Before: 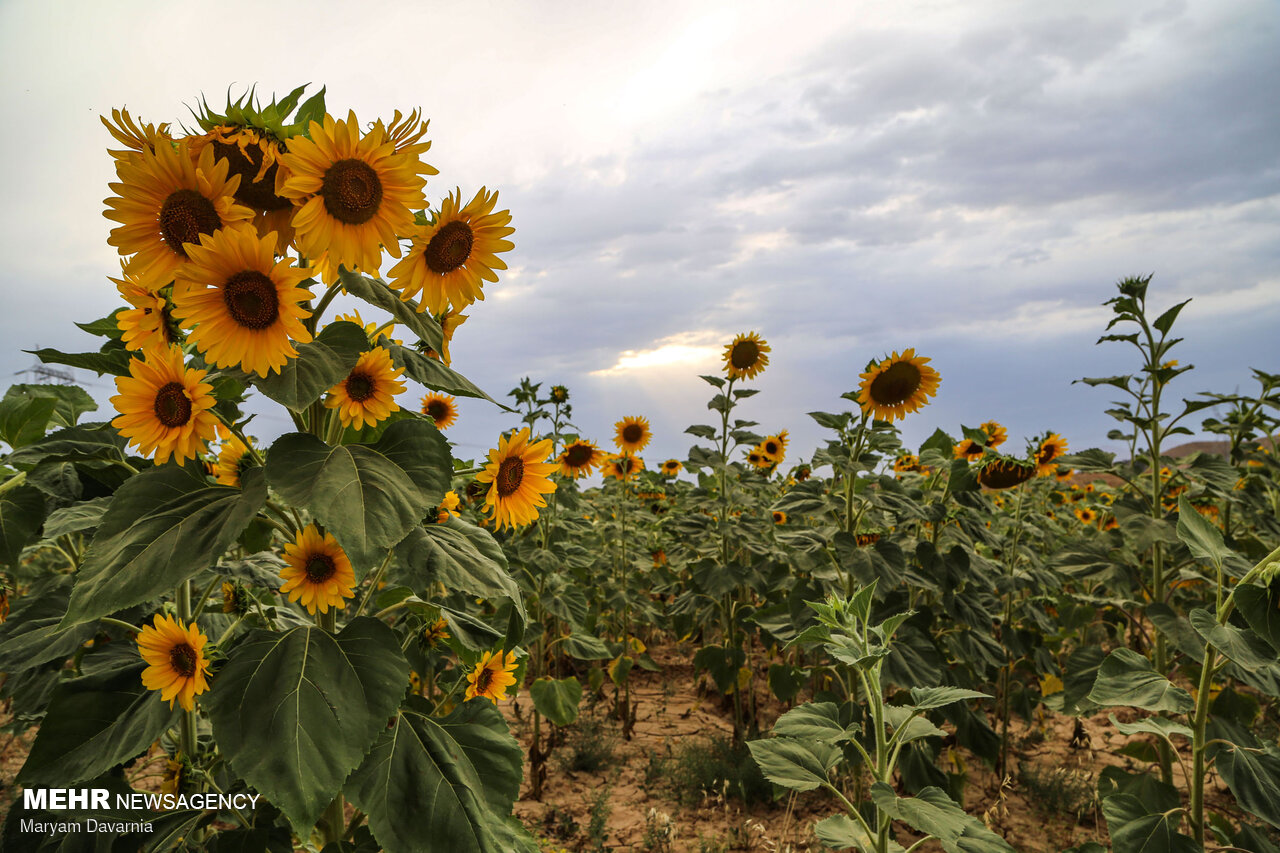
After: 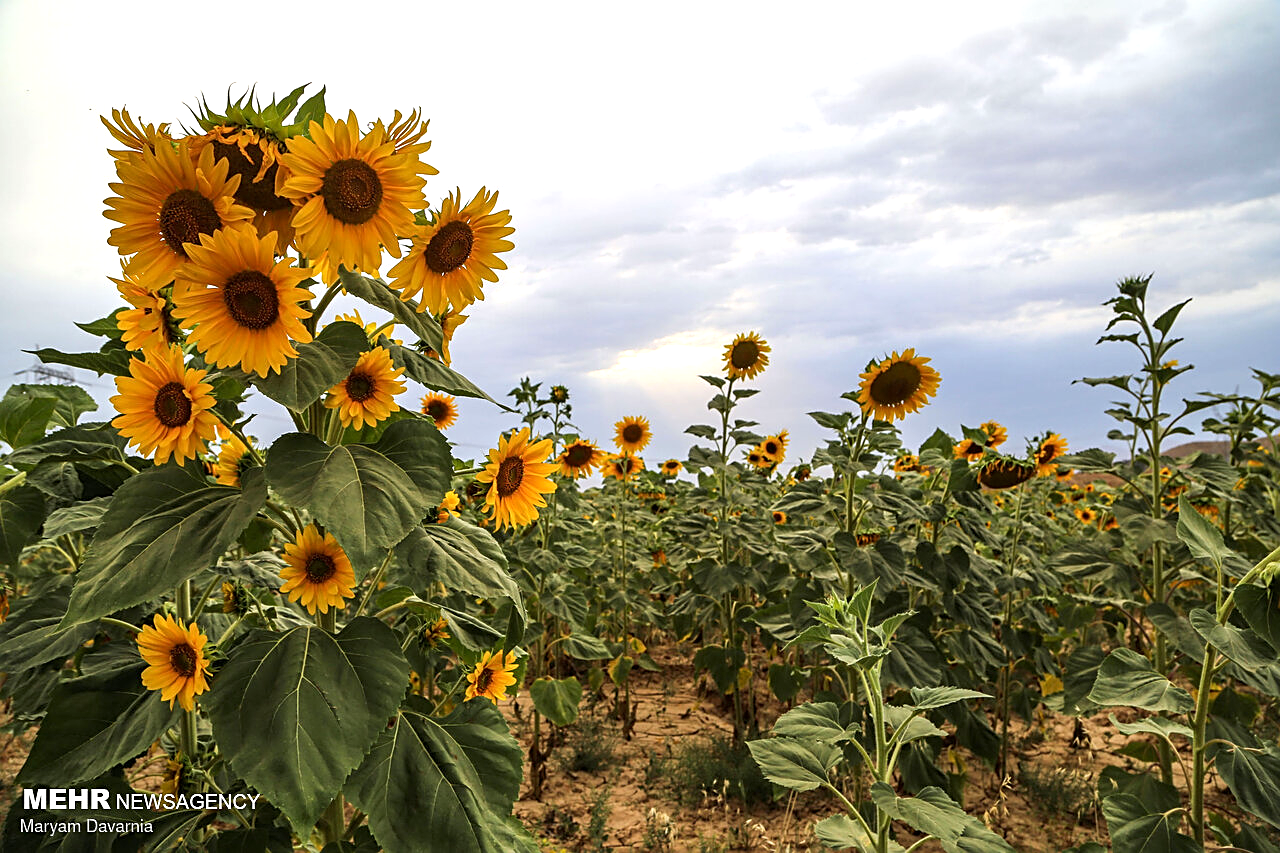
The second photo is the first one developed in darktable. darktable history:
sharpen: on, module defaults
exposure: black level correction 0.001, exposure 0.5 EV, compensate exposure bias true, compensate highlight preservation false
